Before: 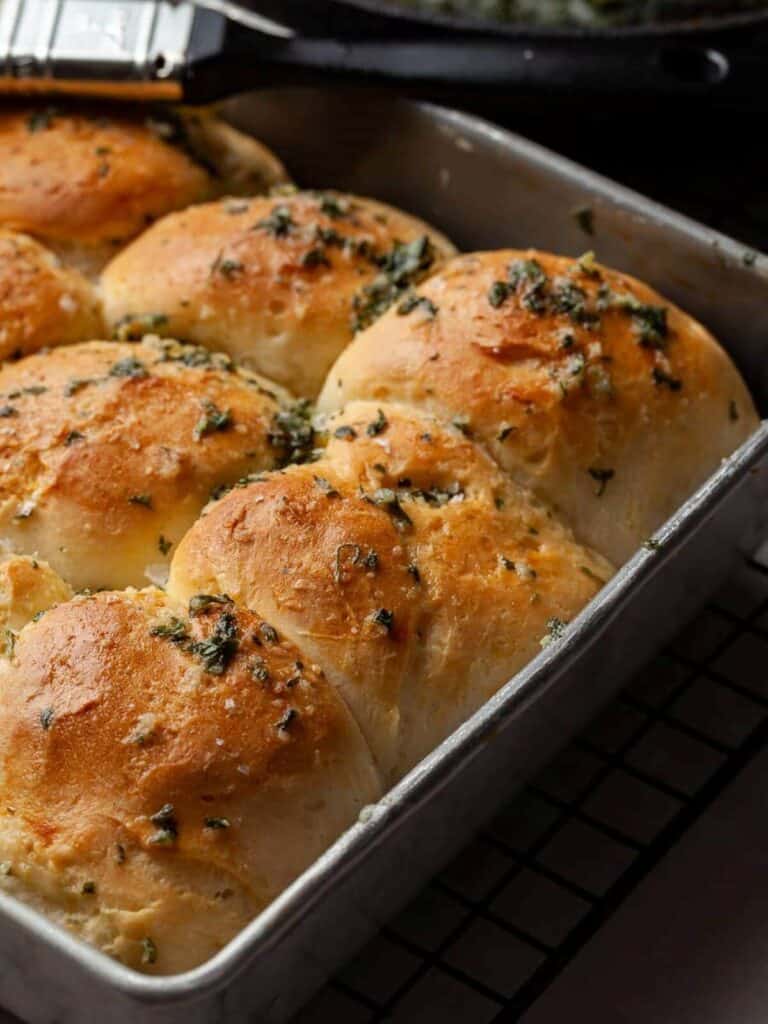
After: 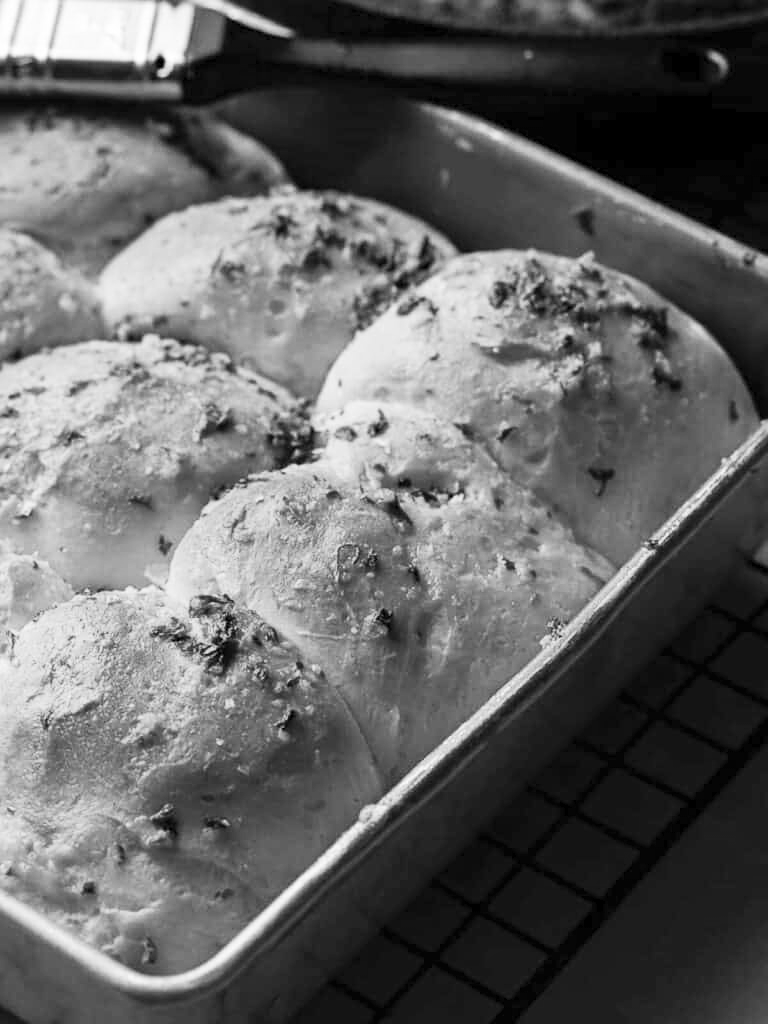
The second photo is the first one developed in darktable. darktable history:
contrast brightness saturation: contrast 0.24, brightness 0.26, saturation 0.39
sharpen: amount 0.2
monochrome: on, module defaults
tone equalizer: on, module defaults
